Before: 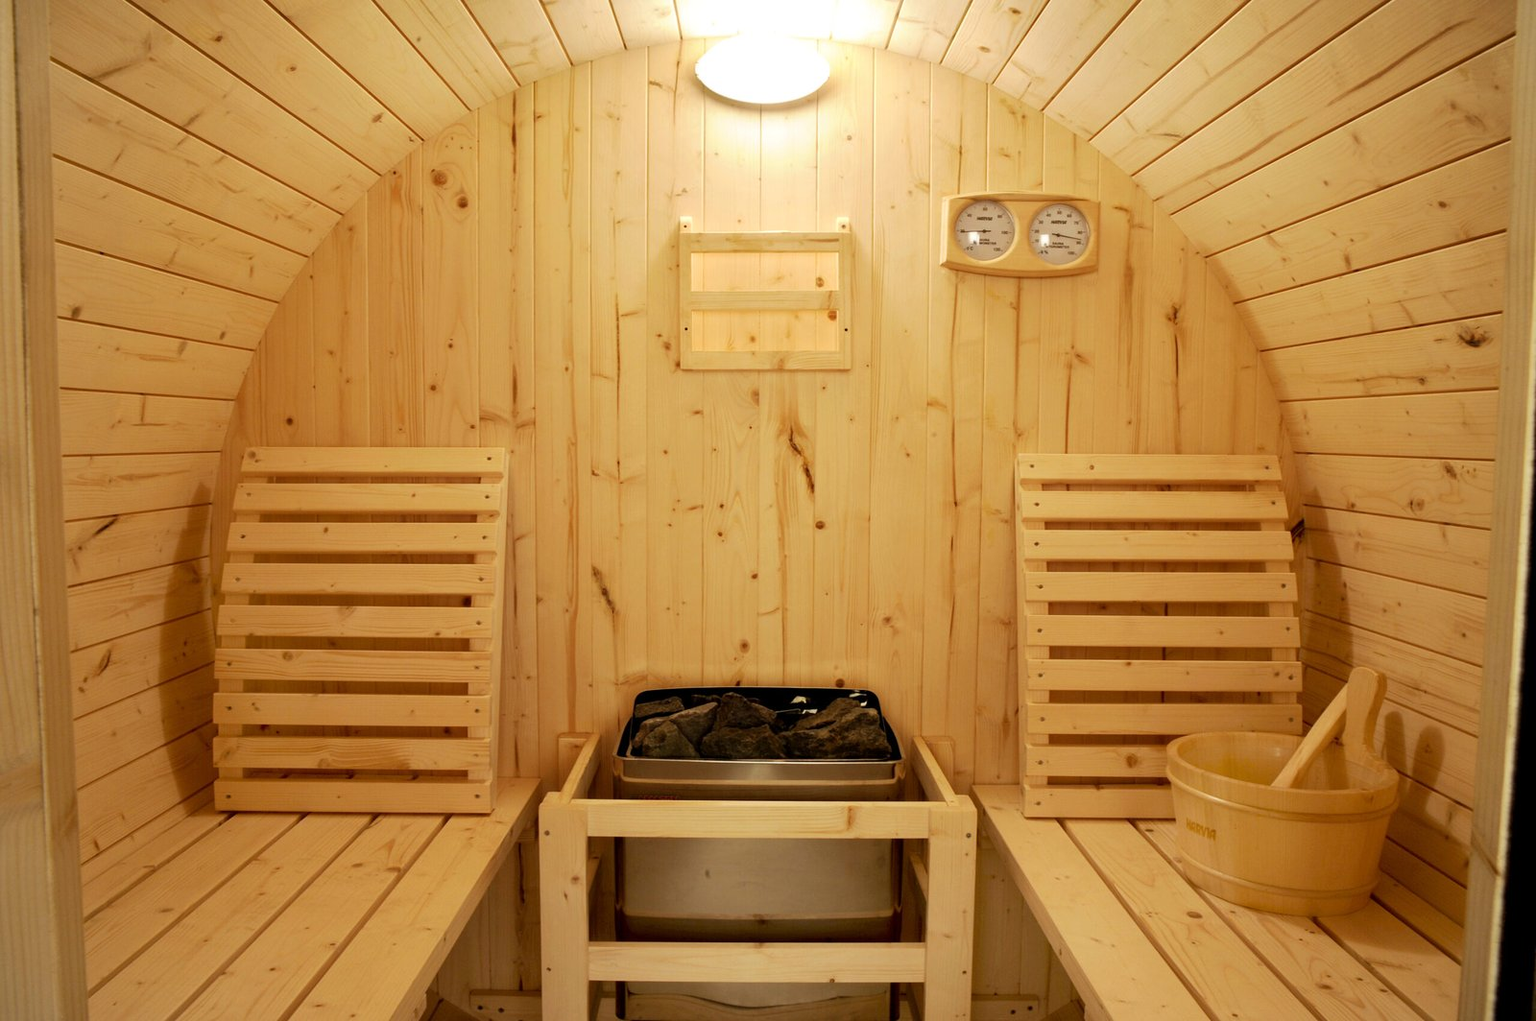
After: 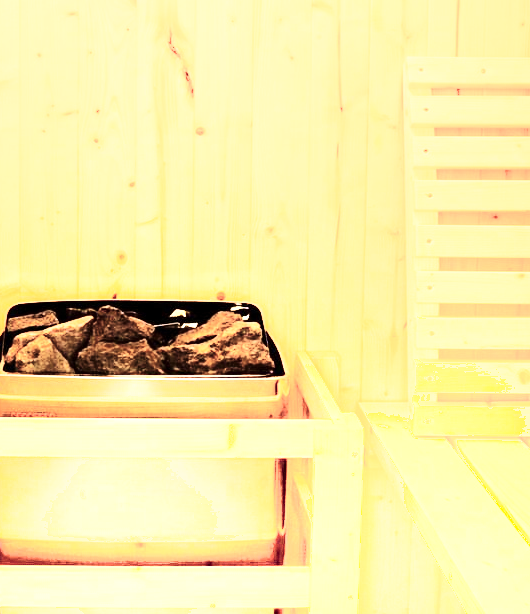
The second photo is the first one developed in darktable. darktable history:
crop: left 40.878%, top 39.176%, right 25.993%, bottom 3.081%
tone curve: curves: ch0 [(0, 0) (0.003, 0.003) (0.011, 0.011) (0.025, 0.026) (0.044, 0.045) (0.069, 0.087) (0.1, 0.141) (0.136, 0.202) (0.177, 0.271) (0.224, 0.357) (0.277, 0.461) (0.335, 0.583) (0.399, 0.685) (0.468, 0.782) (0.543, 0.867) (0.623, 0.927) (0.709, 0.96) (0.801, 0.975) (0.898, 0.987) (1, 1)], color space Lab, independent channels, preserve colors none
shadows and highlights: shadows -24.28, highlights 49.77, soften with gaussian
white balance: red 0.926, green 1.003, blue 1.133
base curve: curves: ch0 [(0, 0) (0.032, 0.025) (0.121, 0.166) (0.206, 0.329) (0.605, 0.79) (1, 1)], preserve colors none
graduated density: density -3.9 EV
rgb levels: mode RGB, independent channels, levels [[0, 0.5, 1], [0, 0.521, 1], [0, 0.536, 1]]
